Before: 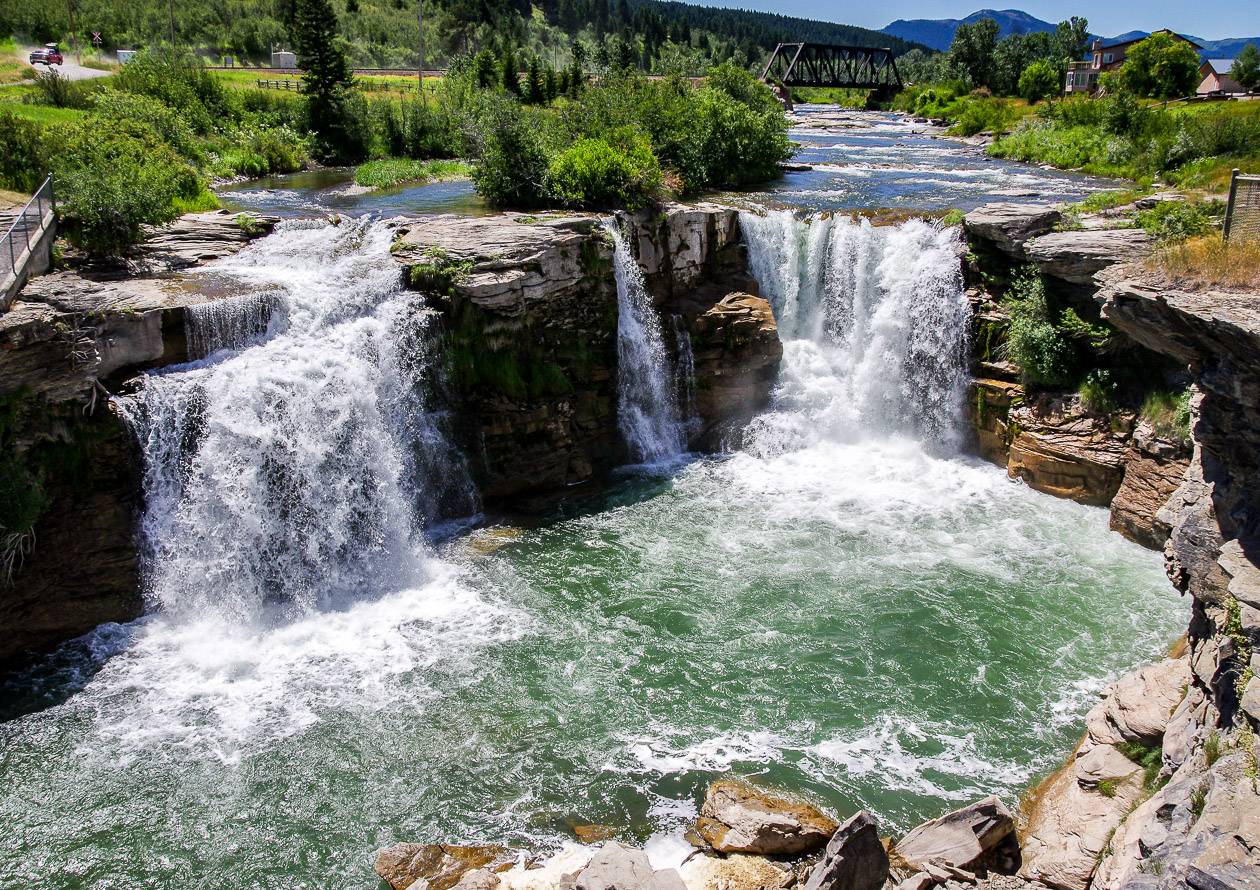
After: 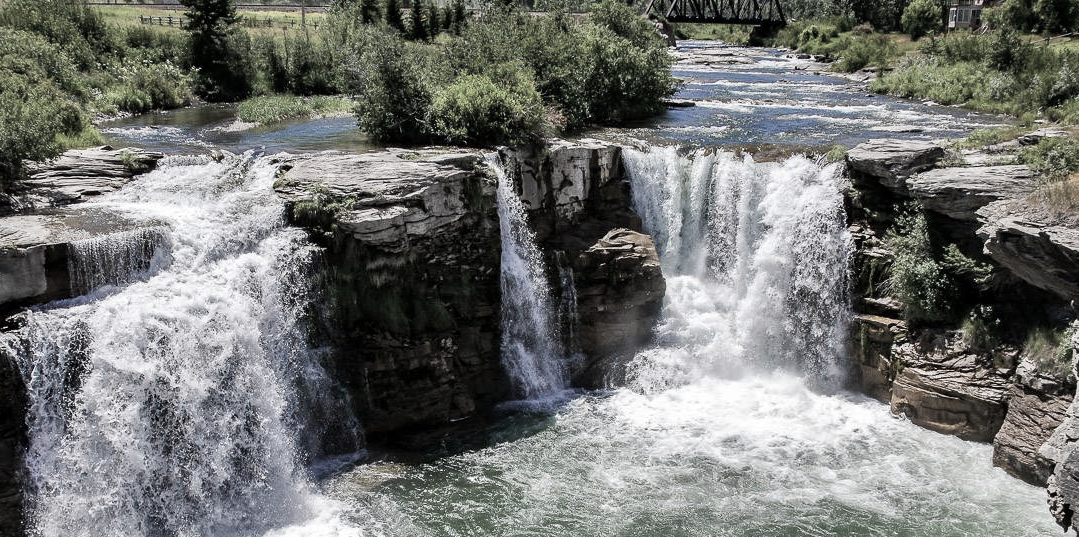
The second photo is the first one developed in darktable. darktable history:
crop and rotate: left 9.345%, top 7.22%, right 4.982%, bottom 32.331%
shadows and highlights: white point adjustment 0.1, highlights -70, soften with gaussian
color balance: contrast fulcrum 17.78%
color zones: curves: ch1 [(0.238, 0.163) (0.476, 0.2) (0.733, 0.322) (0.848, 0.134)]
